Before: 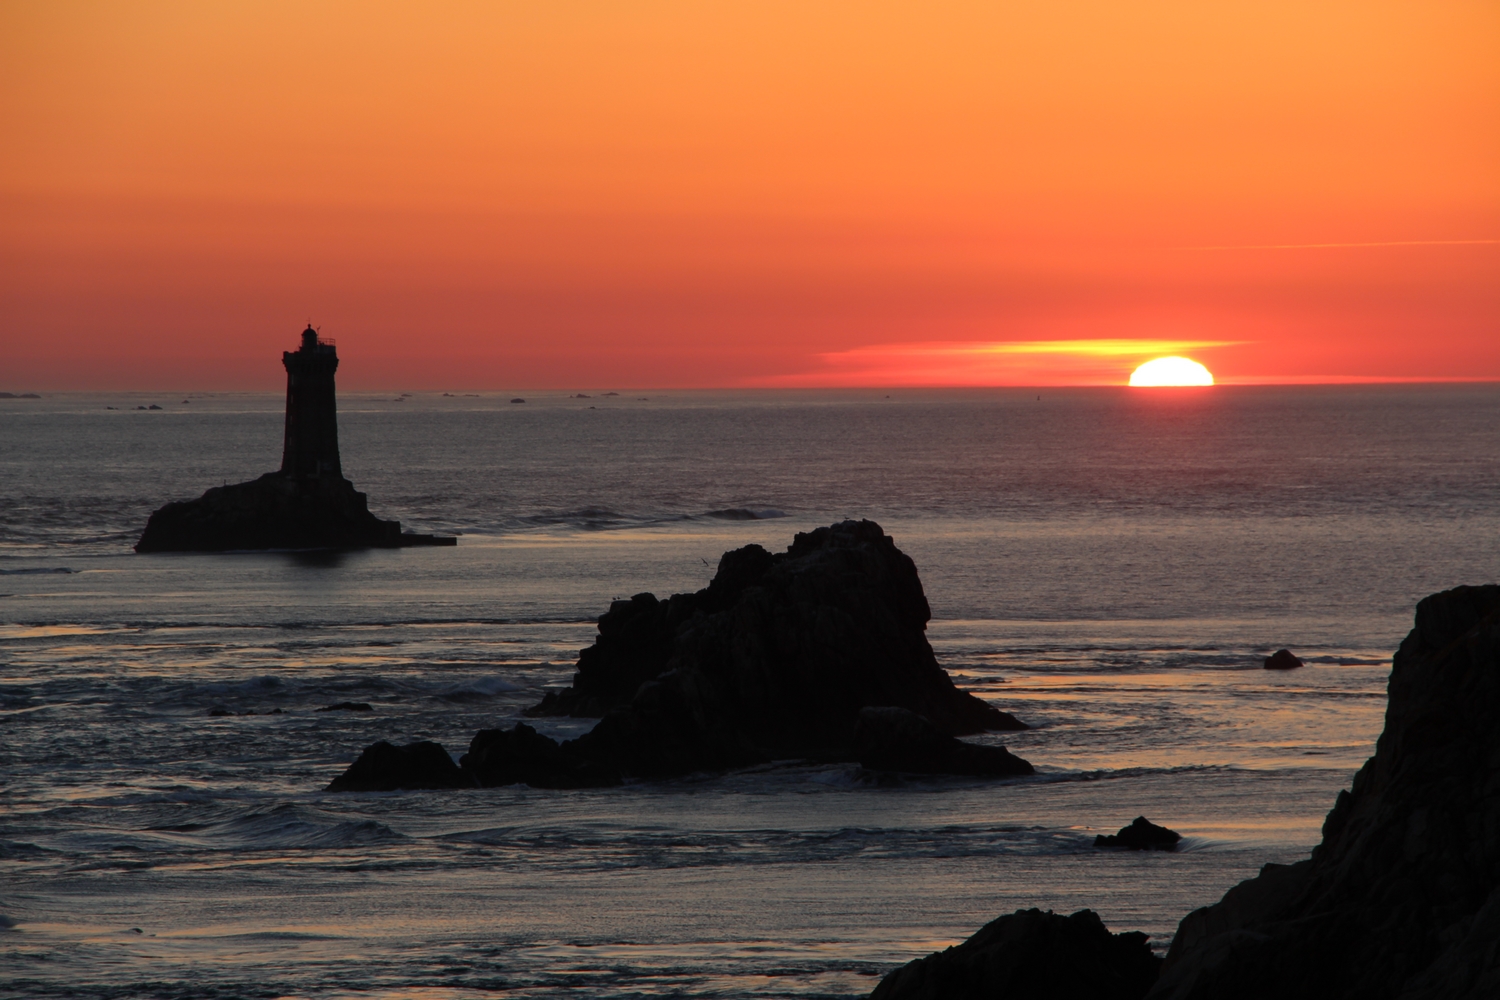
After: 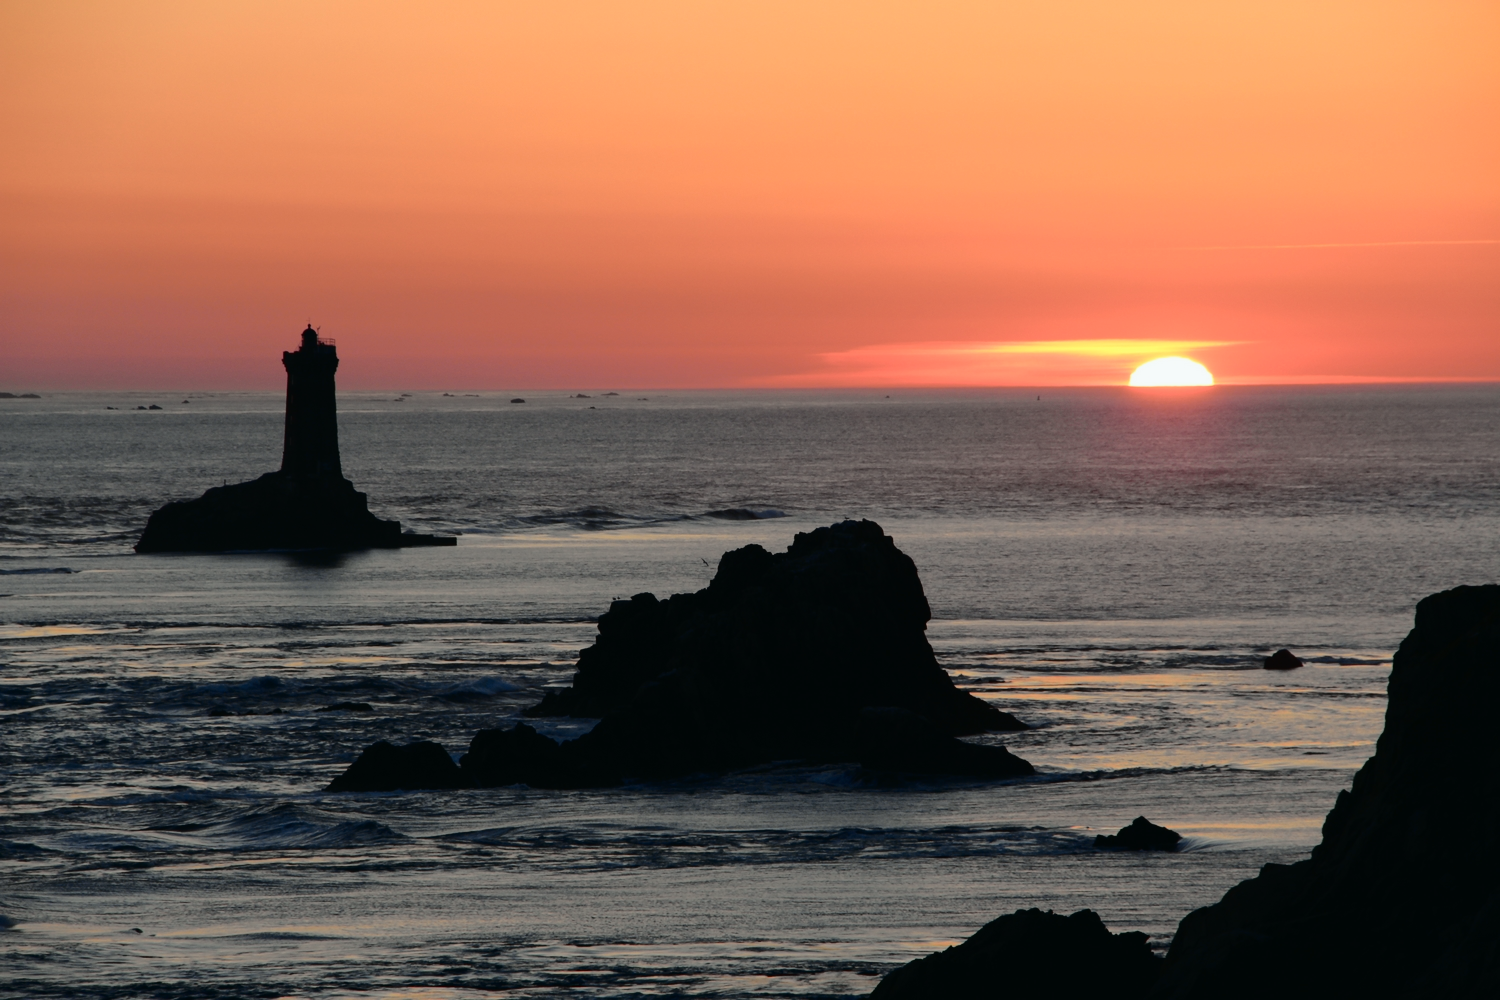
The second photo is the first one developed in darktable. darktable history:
tone curve: curves: ch0 [(0.014, 0.013) (0.088, 0.043) (0.208, 0.176) (0.257, 0.267) (0.406, 0.483) (0.489, 0.556) (0.667, 0.73) (0.793, 0.851) (0.994, 0.974)]; ch1 [(0, 0) (0.161, 0.092) (0.35, 0.33) (0.392, 0.392) (0.457, 0.467) (0.505, 0.497) (0.537, 0.518) (0.553, 0.53) (0.58, 0.567) (0.739, 0.697) (1, 1)]; ch2 [(0, 0) (0.346, 0.362) (0.448, 0.419) (0.502, 0.499) (0.533, 0.517) (0.556, 0.533) (0.629, 0.619) (0.717, 0.678) (1, 1)], color space Lab, independent channels, preserve colors none
